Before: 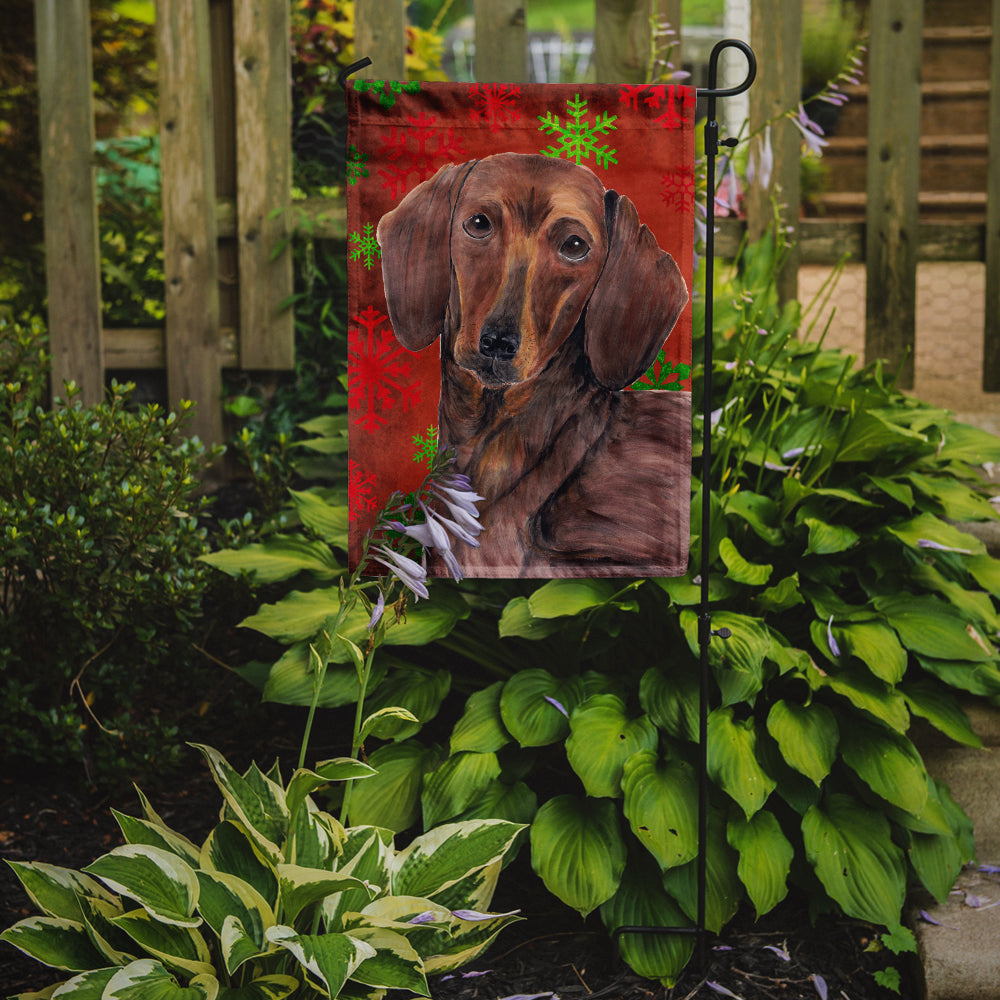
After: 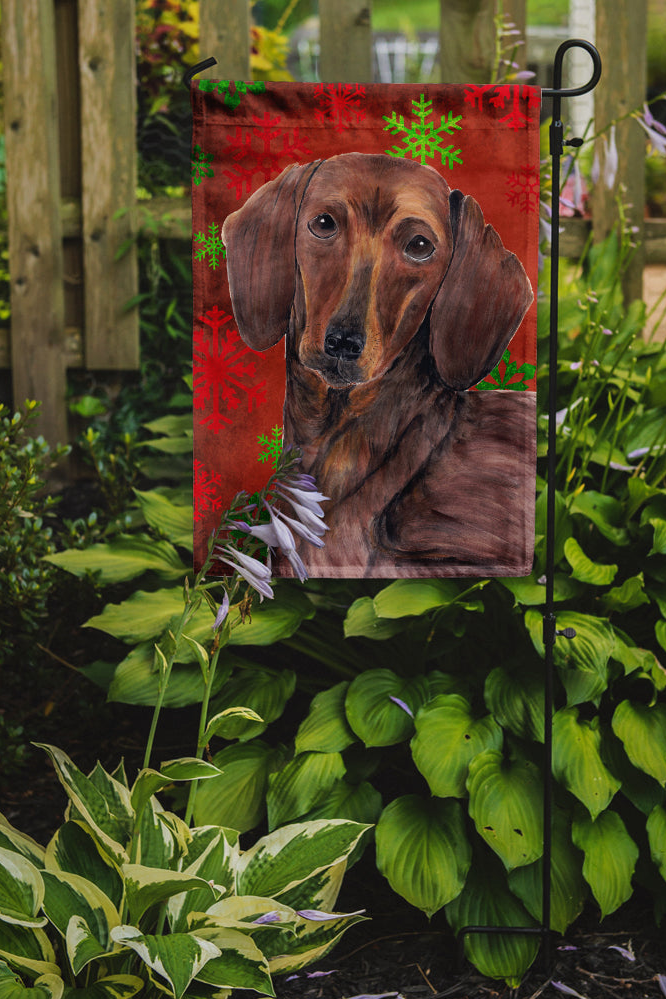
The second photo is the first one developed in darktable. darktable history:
crop and rotate: left 15.509%, right 17.806%
